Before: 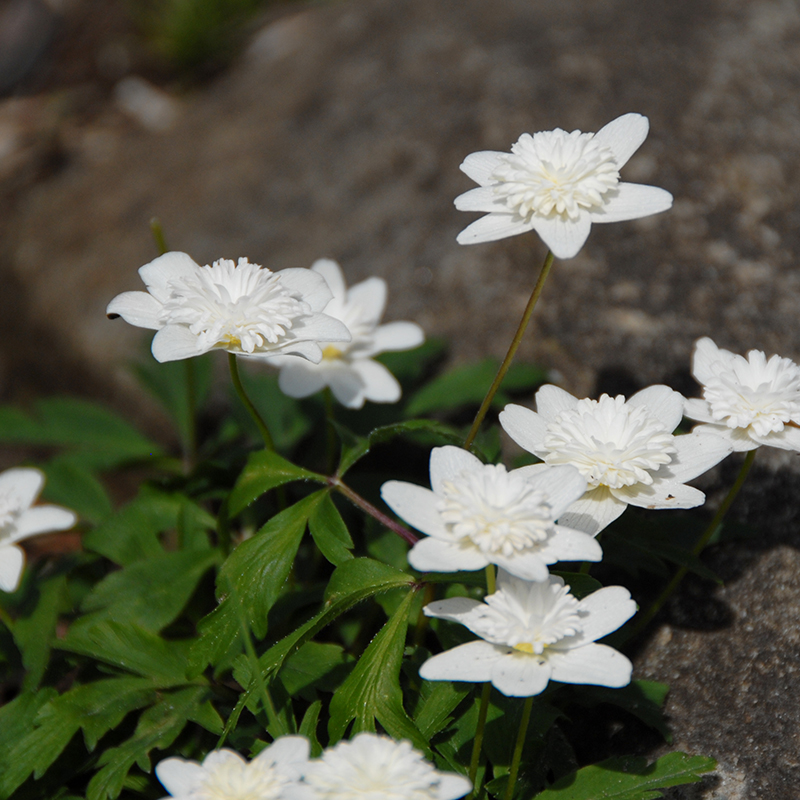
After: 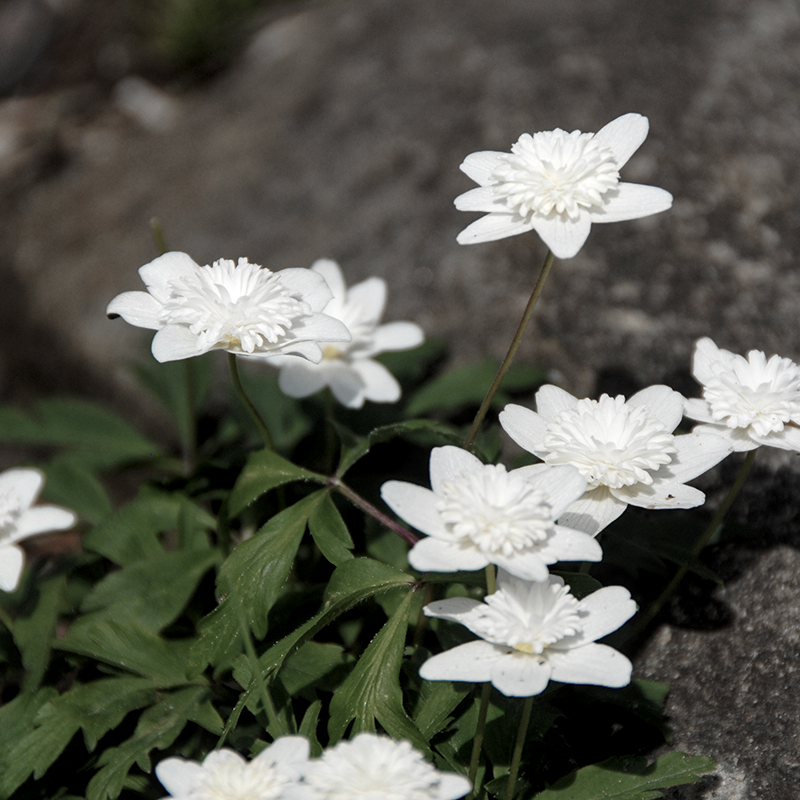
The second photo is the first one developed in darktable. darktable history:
contrast equalizer: octaves 7, y [[0.6 ×6], [0.55 ×6], [0 ×6], [0 ×6], [0 ×6]], mix -0.3
color zones: curves: ch0 [(0, 0.559) (0.153, 0.551) (0.229, 0.5) (0.429, 0.5) (0.571, 0.5) (0.714, 0.5) (0.857, 0.5) (1, 0.559)]; ch1 [(0, 0.417) (0.112, 0.336) (0.213, 0.26) (0.429, 0.34) (0.571, 0.35) (0.683, 0.331) (0.857, 0.344) (1, 0.417)]
local contrast: detail 135%, midtone range 0.75
